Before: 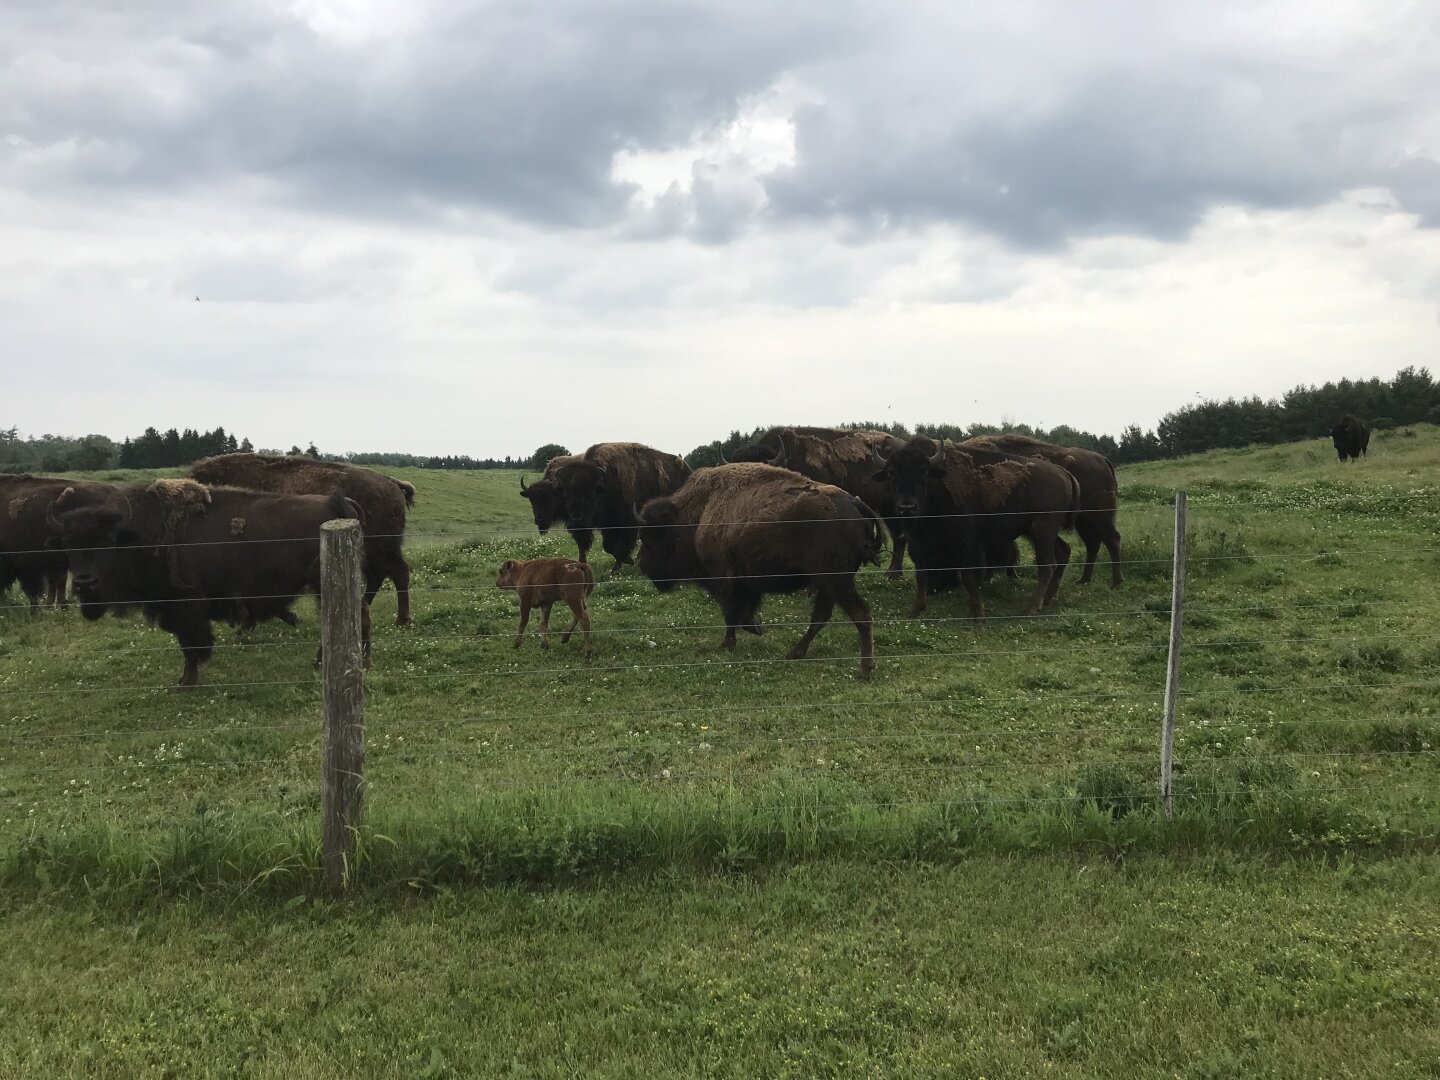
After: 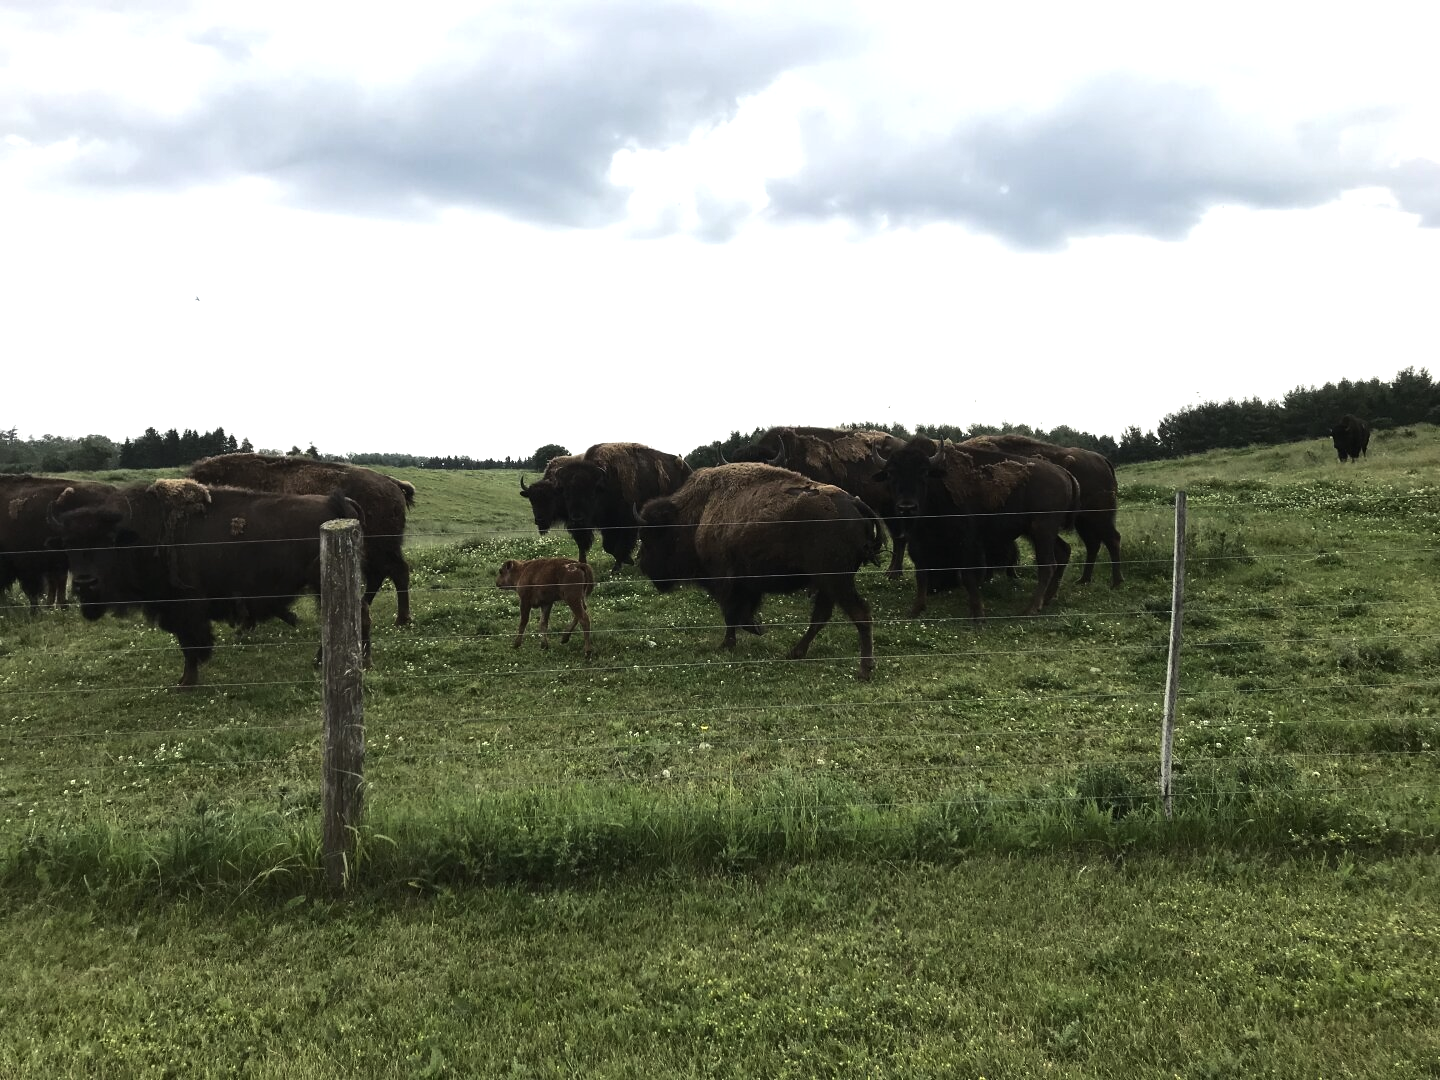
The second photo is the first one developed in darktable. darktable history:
tone equalizer: -8 EV -0.766 EV, -7 EV -0.727 EV, -6 EV -0.588 EV, -5 EV -0.411 EV, -3 EV 0.395 EV, -2 EV 0.6 EV, -1 EV 0.688 EV, +0 EV 0.75 EV, edges refinement/feathering 500, mask exposure compensation -1.57 EV, preserve details no
